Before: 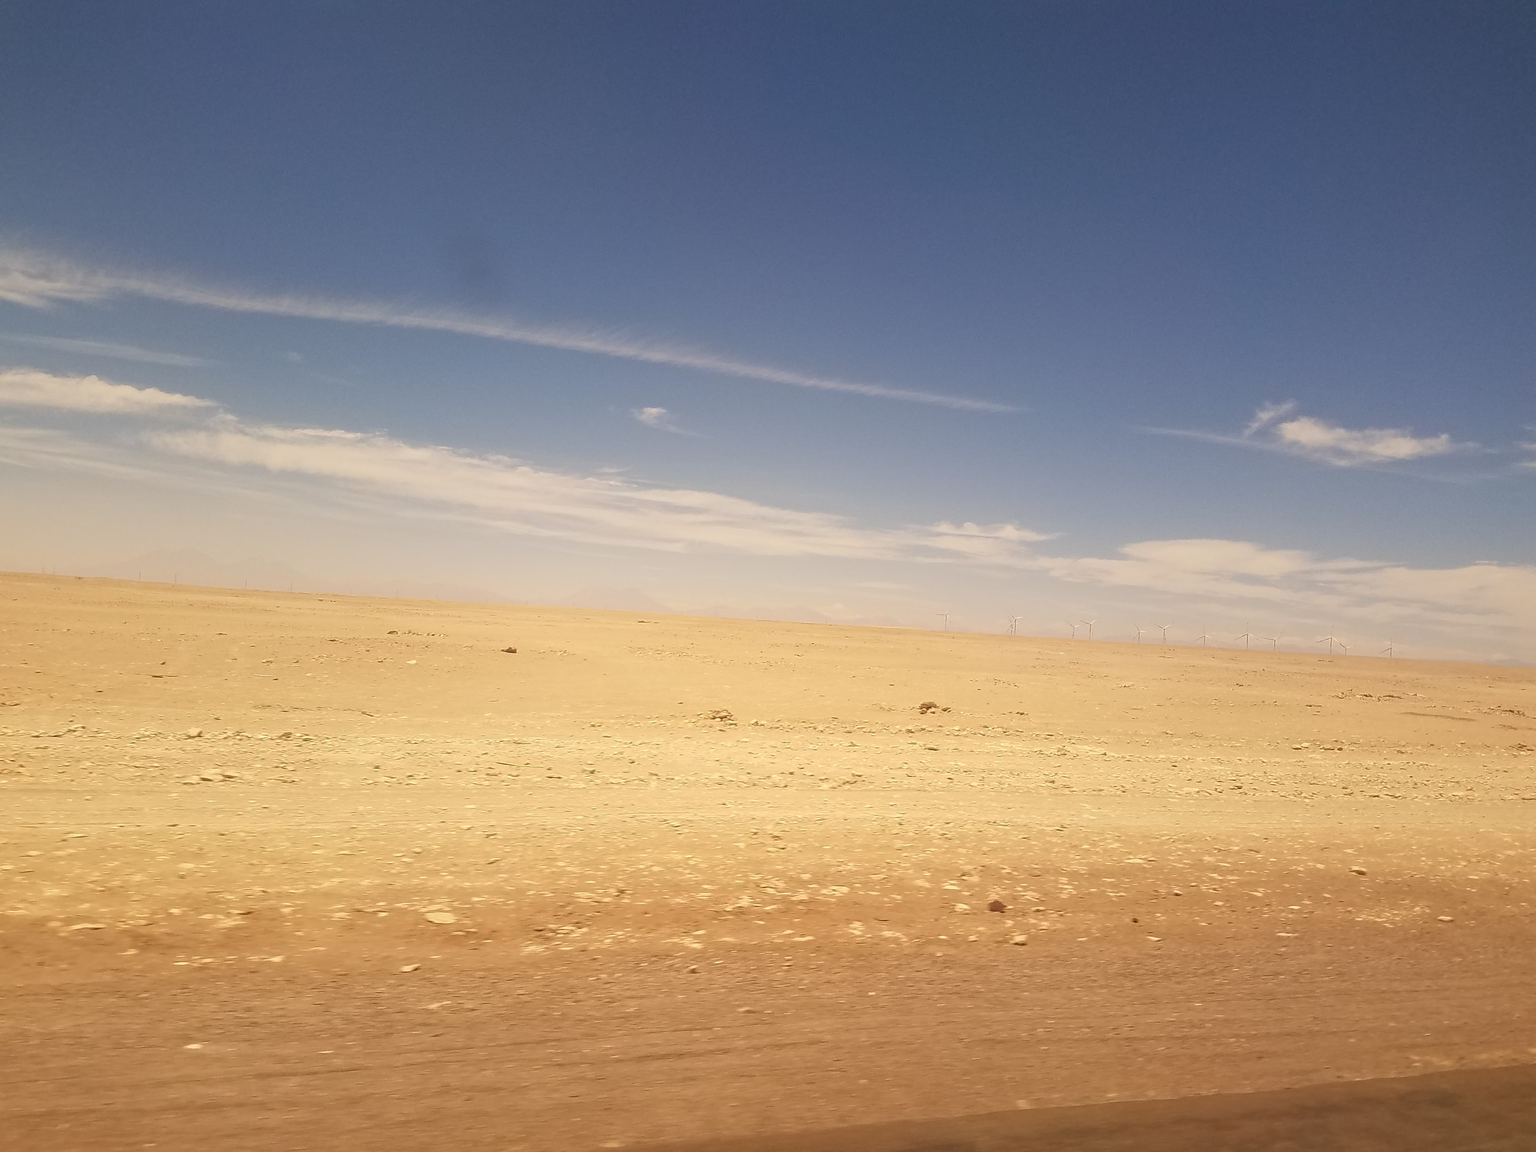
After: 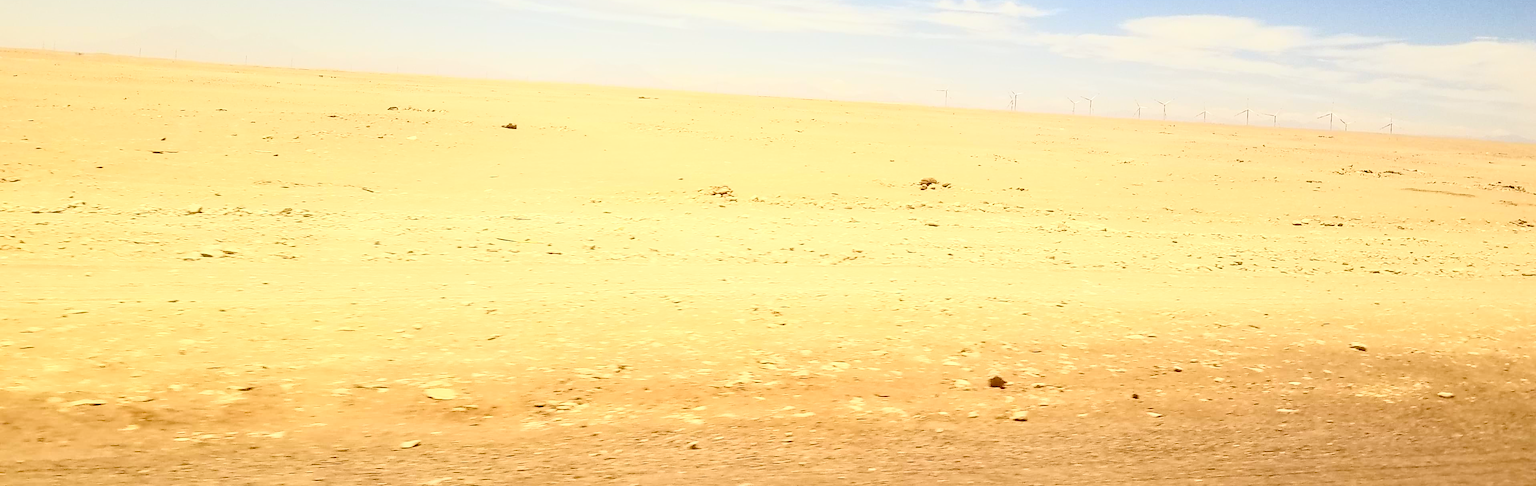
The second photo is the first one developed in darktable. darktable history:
crop: top 45.551%, bottom 12.262%
white balance: red 0.925, blue 1.046
contrast brightness saturation: contrast 0.4, brightness 0.1, saturation 0.21
exposure: black level correction 0.031, exposure 0.304 EV, compensate highlight preservation false
